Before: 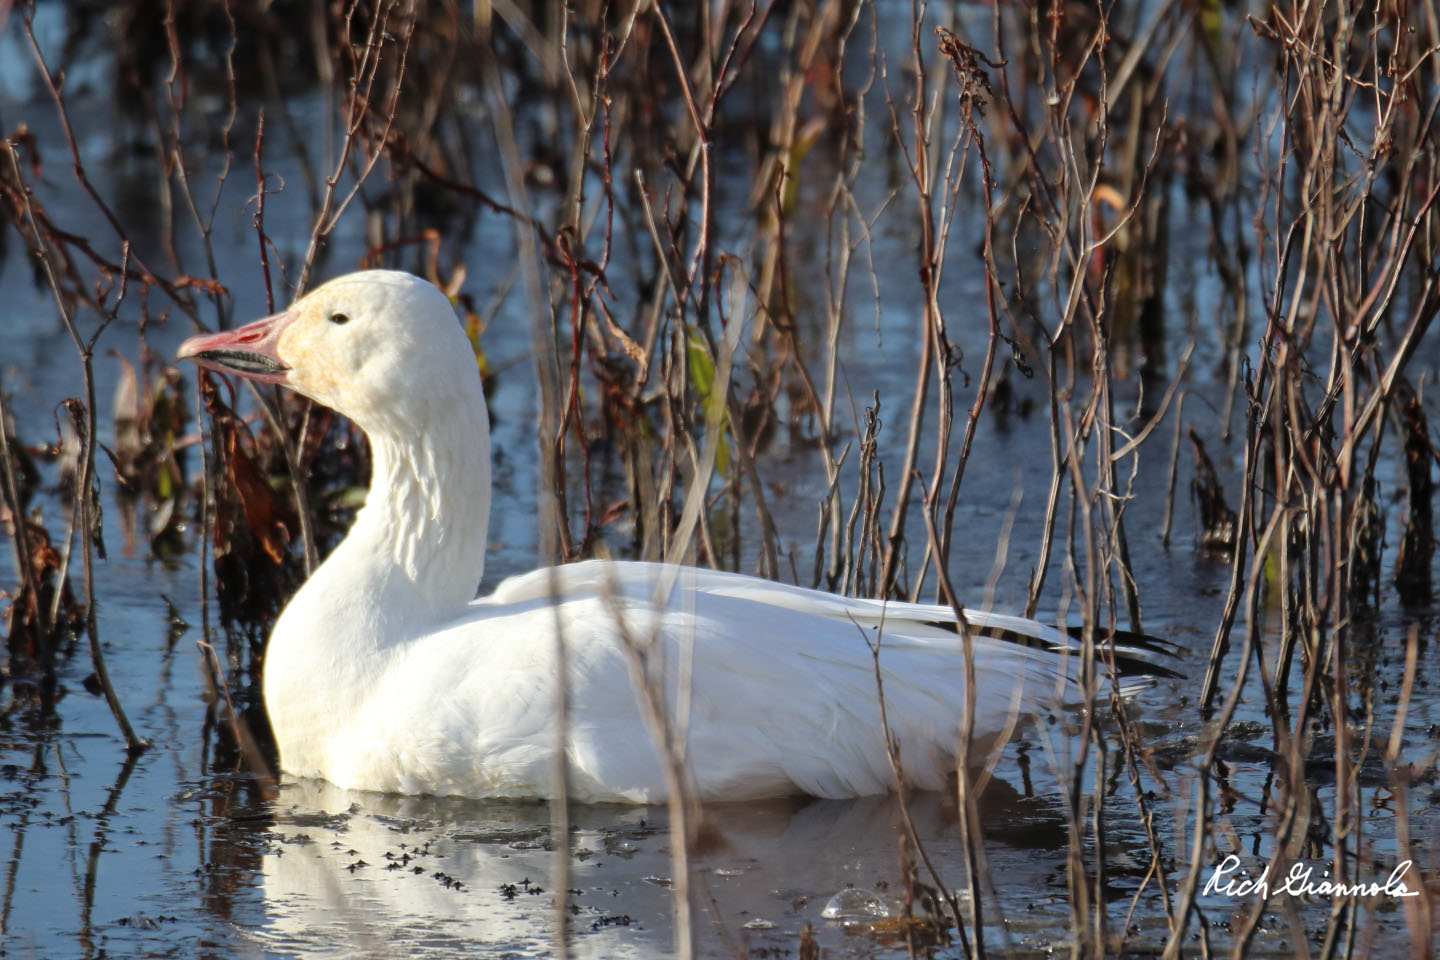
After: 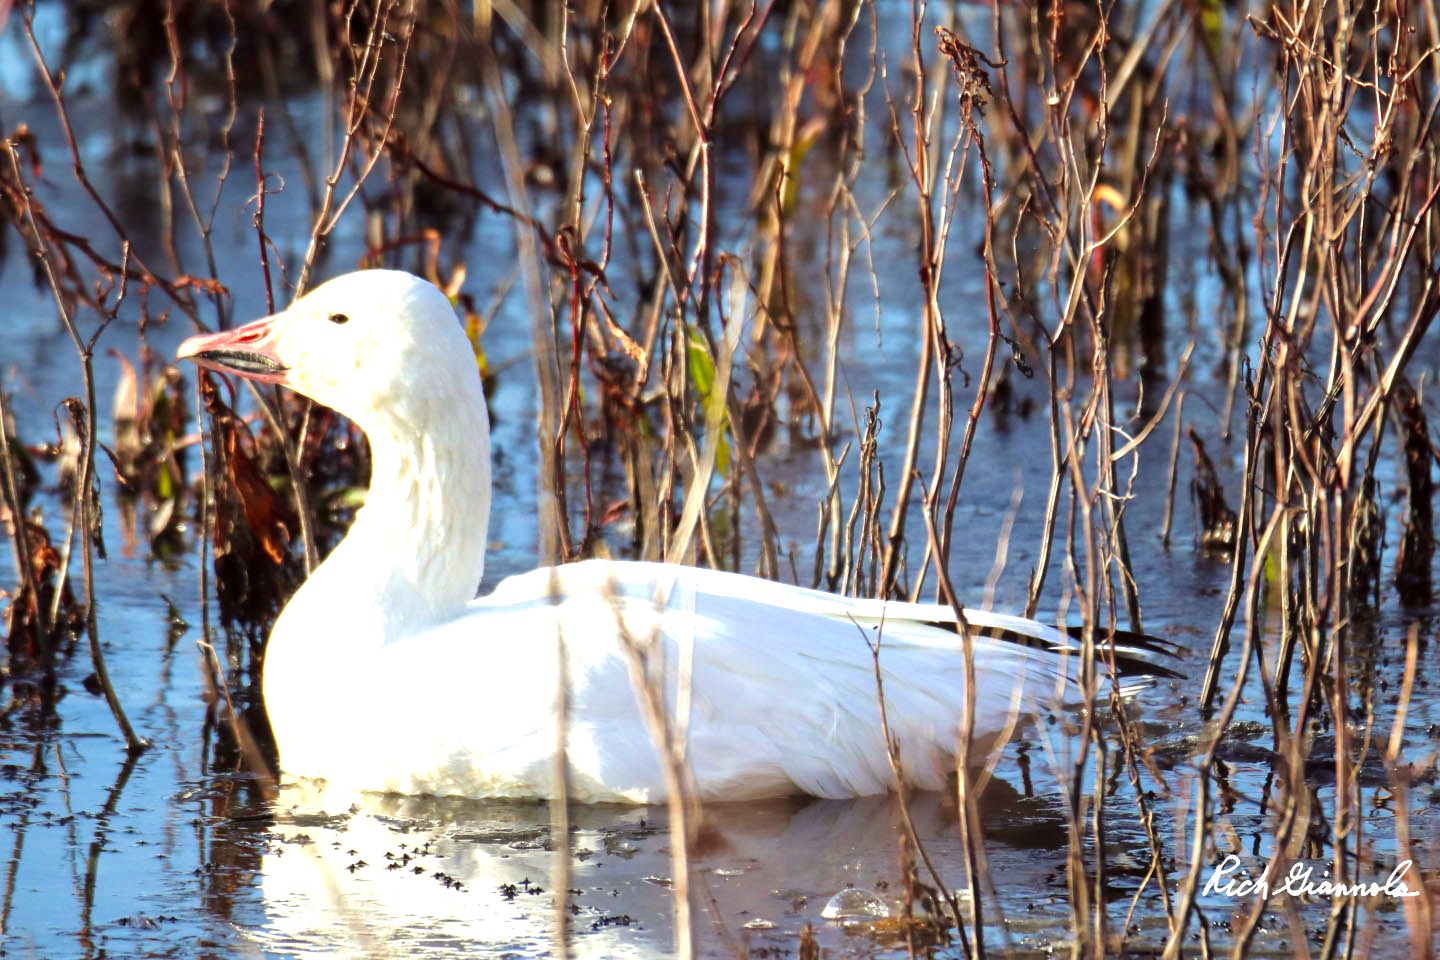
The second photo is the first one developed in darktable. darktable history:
color balance: contrast 8.5%, output saturation 105%
velvia: on, module defaults
color correction: highlights a* -0.95, highlights b* 4.5, shadows a* 3.55
exposure: black level correction 0.001, exposure 1 EV, compensate highlight preservation false
